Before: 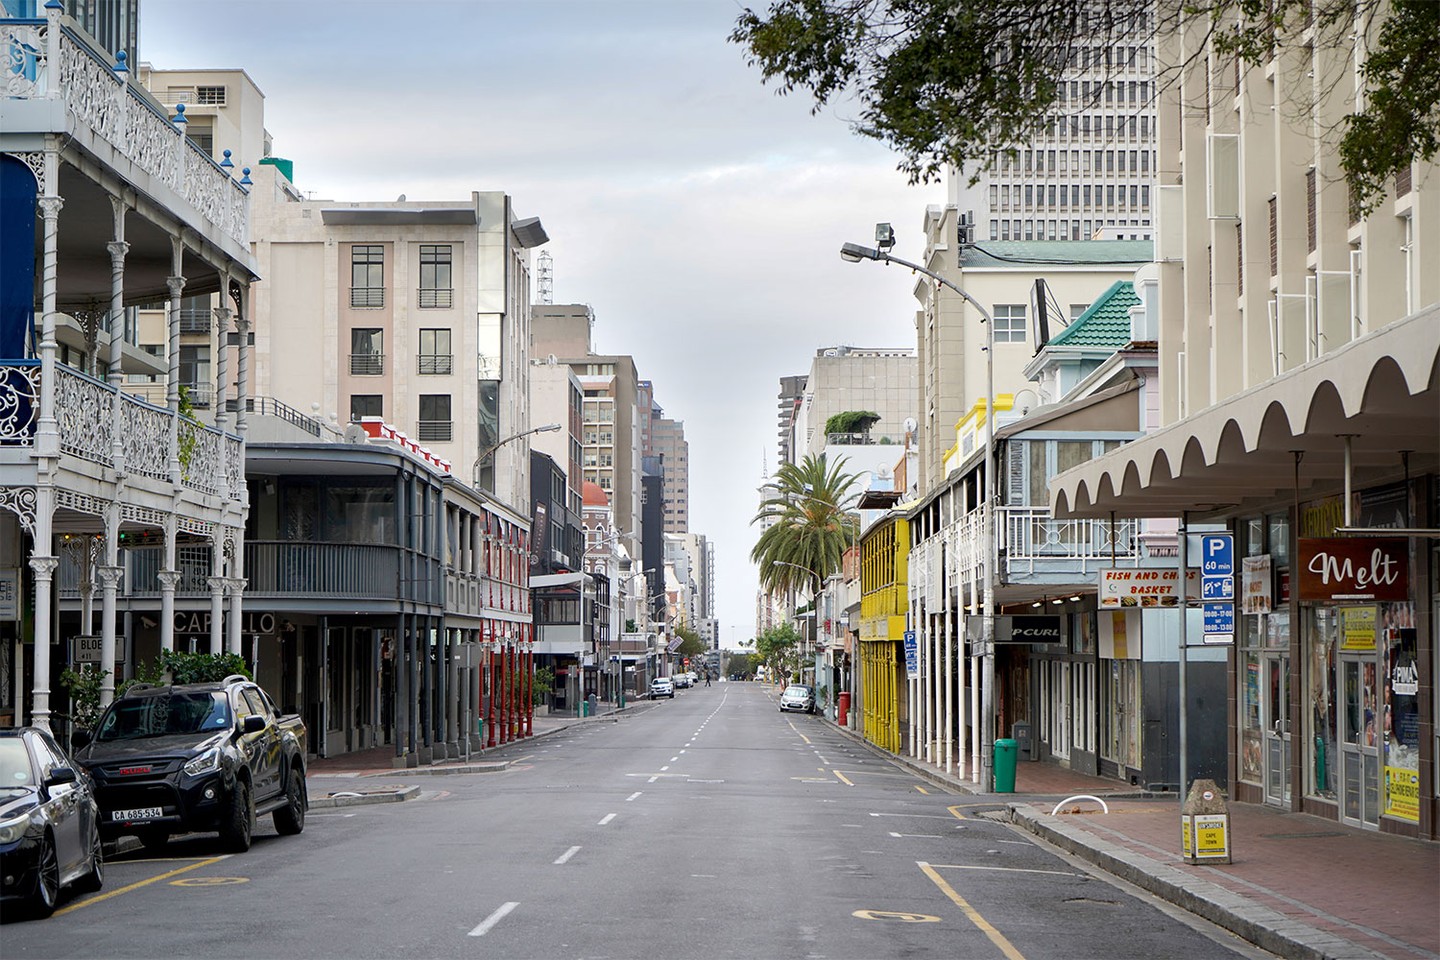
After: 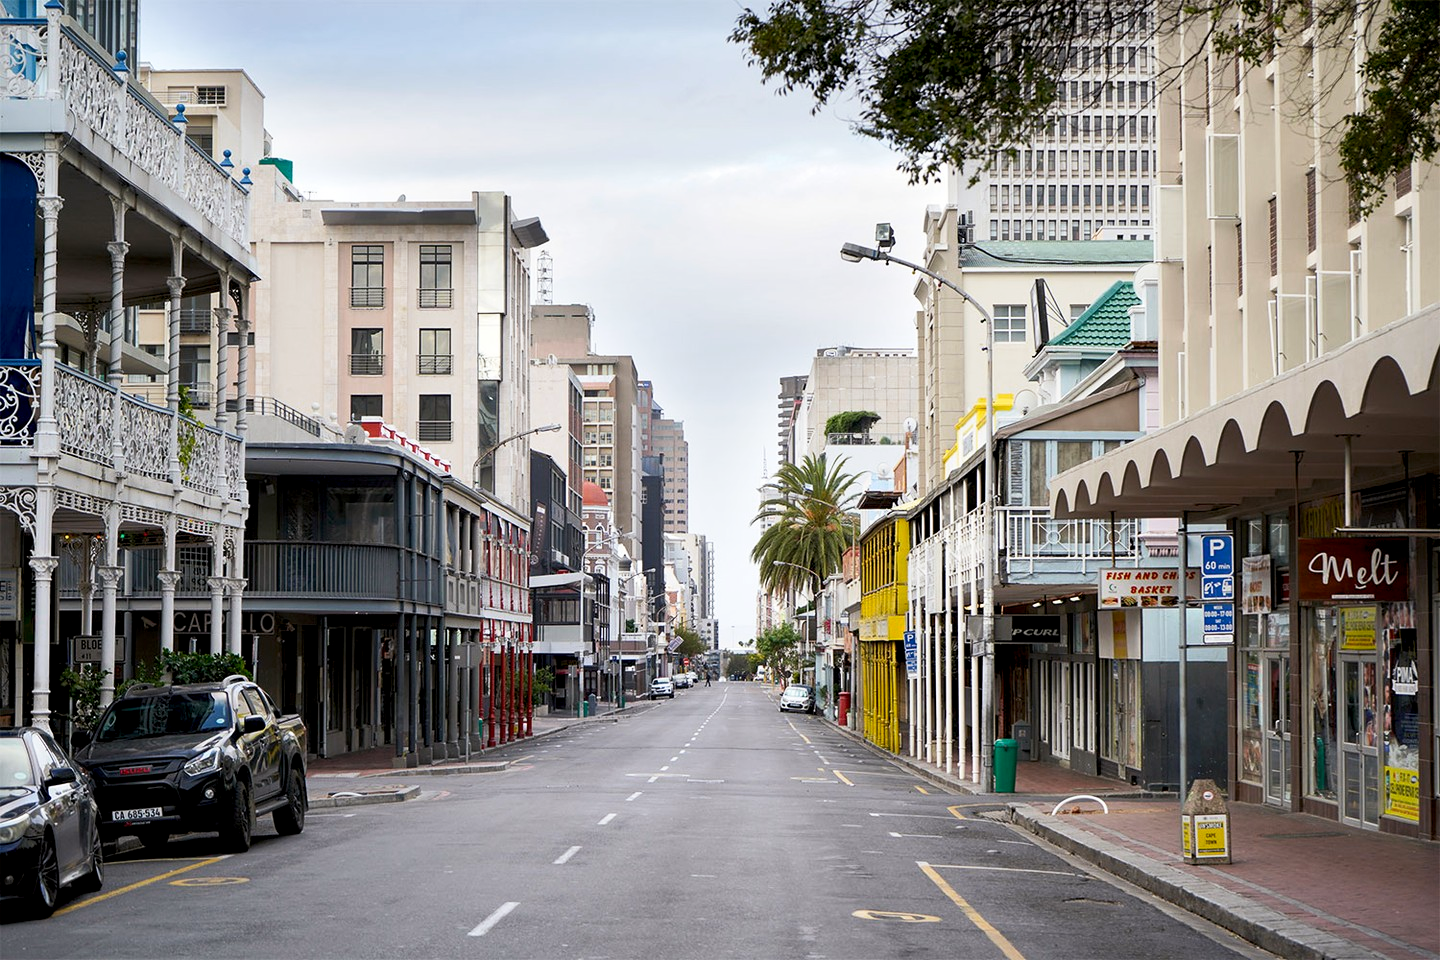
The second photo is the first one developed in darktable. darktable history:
tone curve: curves: ch0 [(0, 0) (0.003, 0.003) (0.011, 0.012) (0.025, 0.026) (0.044, 0.047) (0.069, 0.073) (0.1, 0.105) (0.136, 0.143) (0.177, 0.187) (0.224, 0.237) (0.277, 0.293) (0.335, 0.354) (0.399, 0.422) (0.468, 0.495) (0.543, 0.574) (0.623, 0.659) (0.709, 0.749) (0.801, 0.846) (0.898, 0.932) (1, 1)], preserve colors none
color look up table: target L [67.19, 47.06, 33.19, 100, 65.9, 63.76, 56.32, 47.38, 38.02, 29.3, 52.26, 52.02, 32.73, 24.36, 20.85, 85.76, 77.54, 66.1, 65.71, 45.62, 44.88, 42.83, 26.33, 10.88, 0 ×25], target a [-22.99, -38.11, -14.82, -0.001, 14.1, 18.05, 32.95, 47.07, 49.83, 13.28, 6.475, 44.4, 10.95, 22.66, 20.5, -1.222, -1.697, -26.29, -2.181, -16.21, -1.8, -4.304, -1.938, -0.861, 0 ×25], target b [55.63, 31.71, 21.21, 0.011, 64.6, 9.729, 51.26, 11.82, 24.86, 11.78, -30.03, -19.39, -52.16, -24.64, -56.42, -2.75, -4.055, -6.183, -4.729, -31.56, -4.119, -29.8, -4.08, -1.867, 0 ×25], num patches 24
